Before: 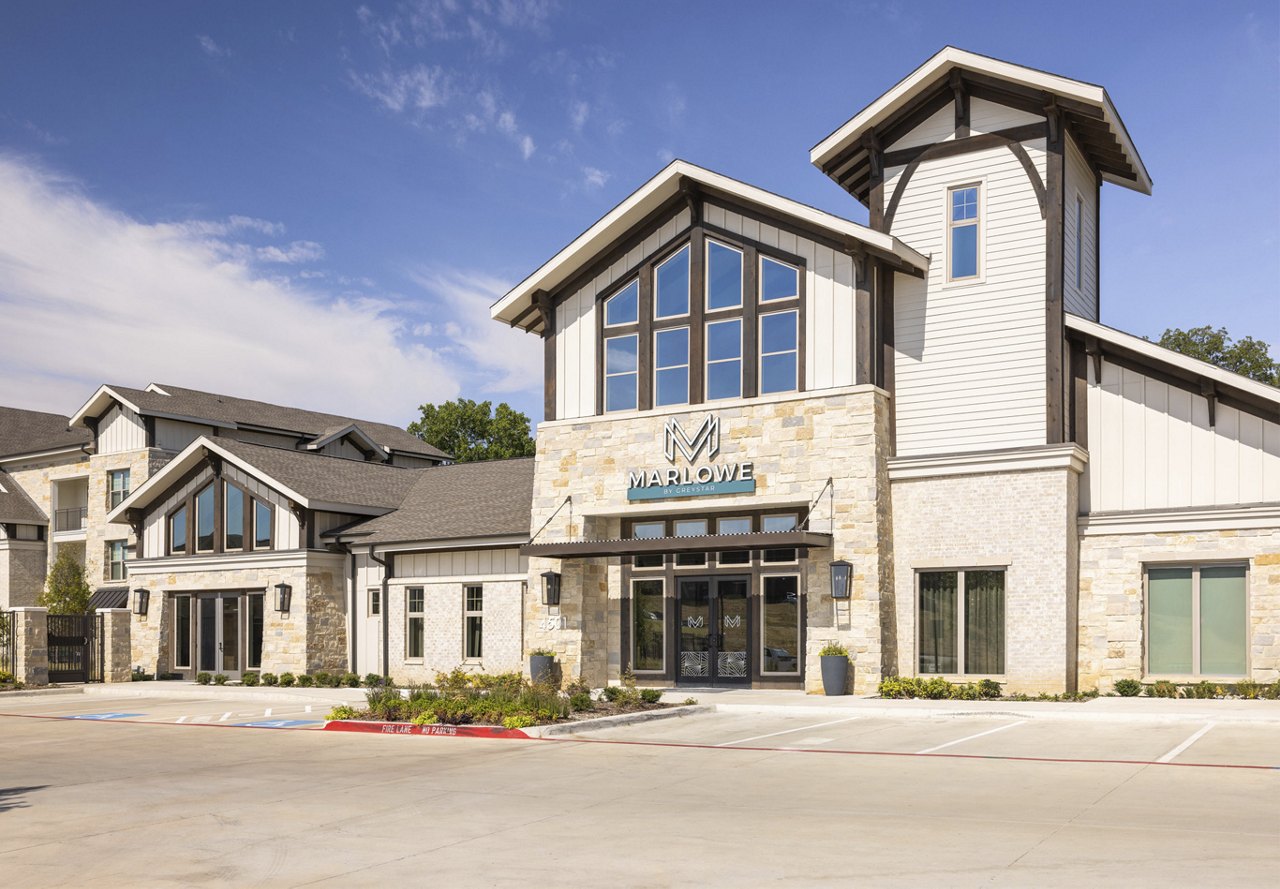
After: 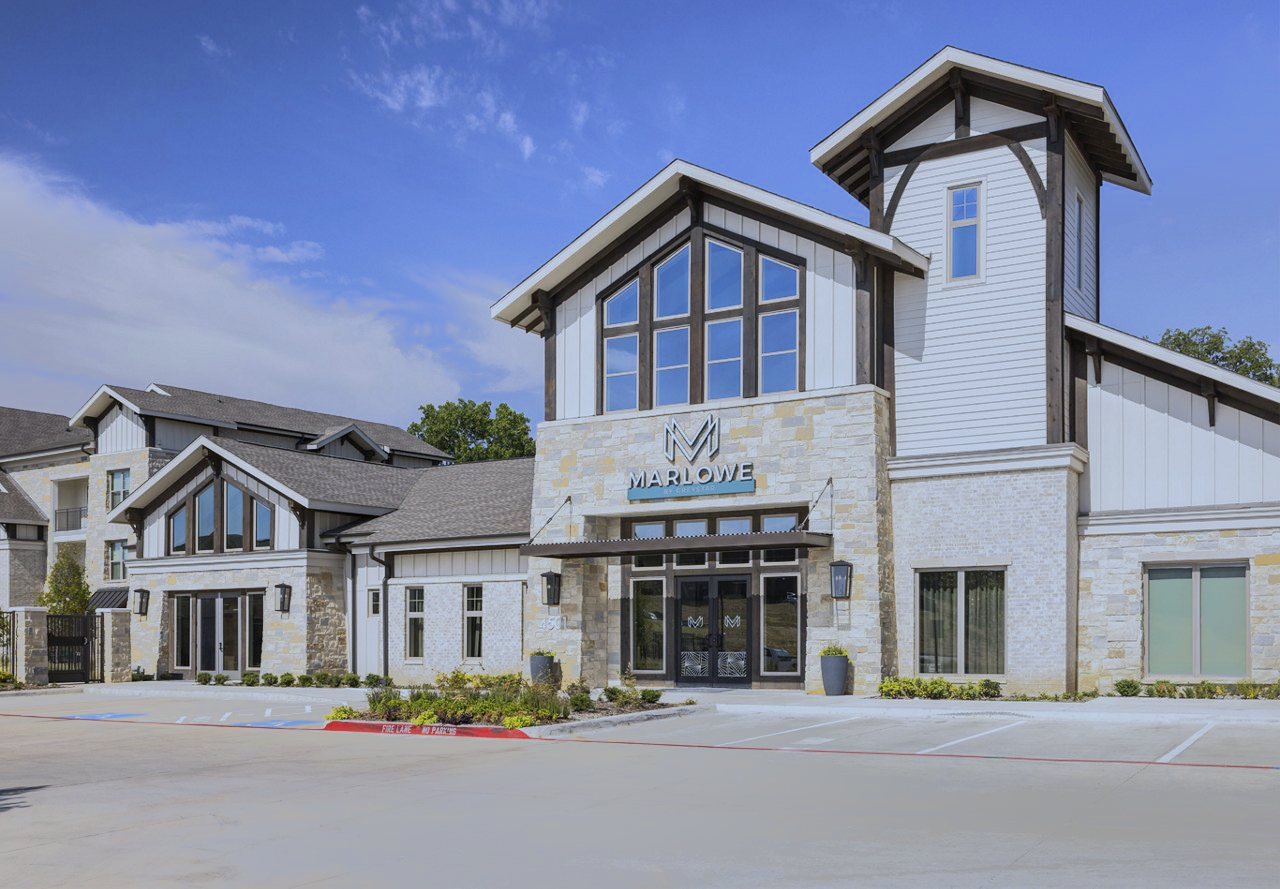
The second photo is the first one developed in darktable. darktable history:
white balance: red 0.926, green 1.003, blue 1.133
tone equalizer: -7 EV -0.63 EV, -6 EV 1 EV, -5 EV -0.45 EV, -4 EV 0.43 EV, -3 EV 0.41 EV, -2 EV 0.15 EV, -1 EV -0.15 EV, +0 EV -0.39 EV, smoothing diameter 25%, edges refinement/feathering 10, preserve details guided filter
shadows and highlights: shadows -20, white point adjustment -2, highlights -35
